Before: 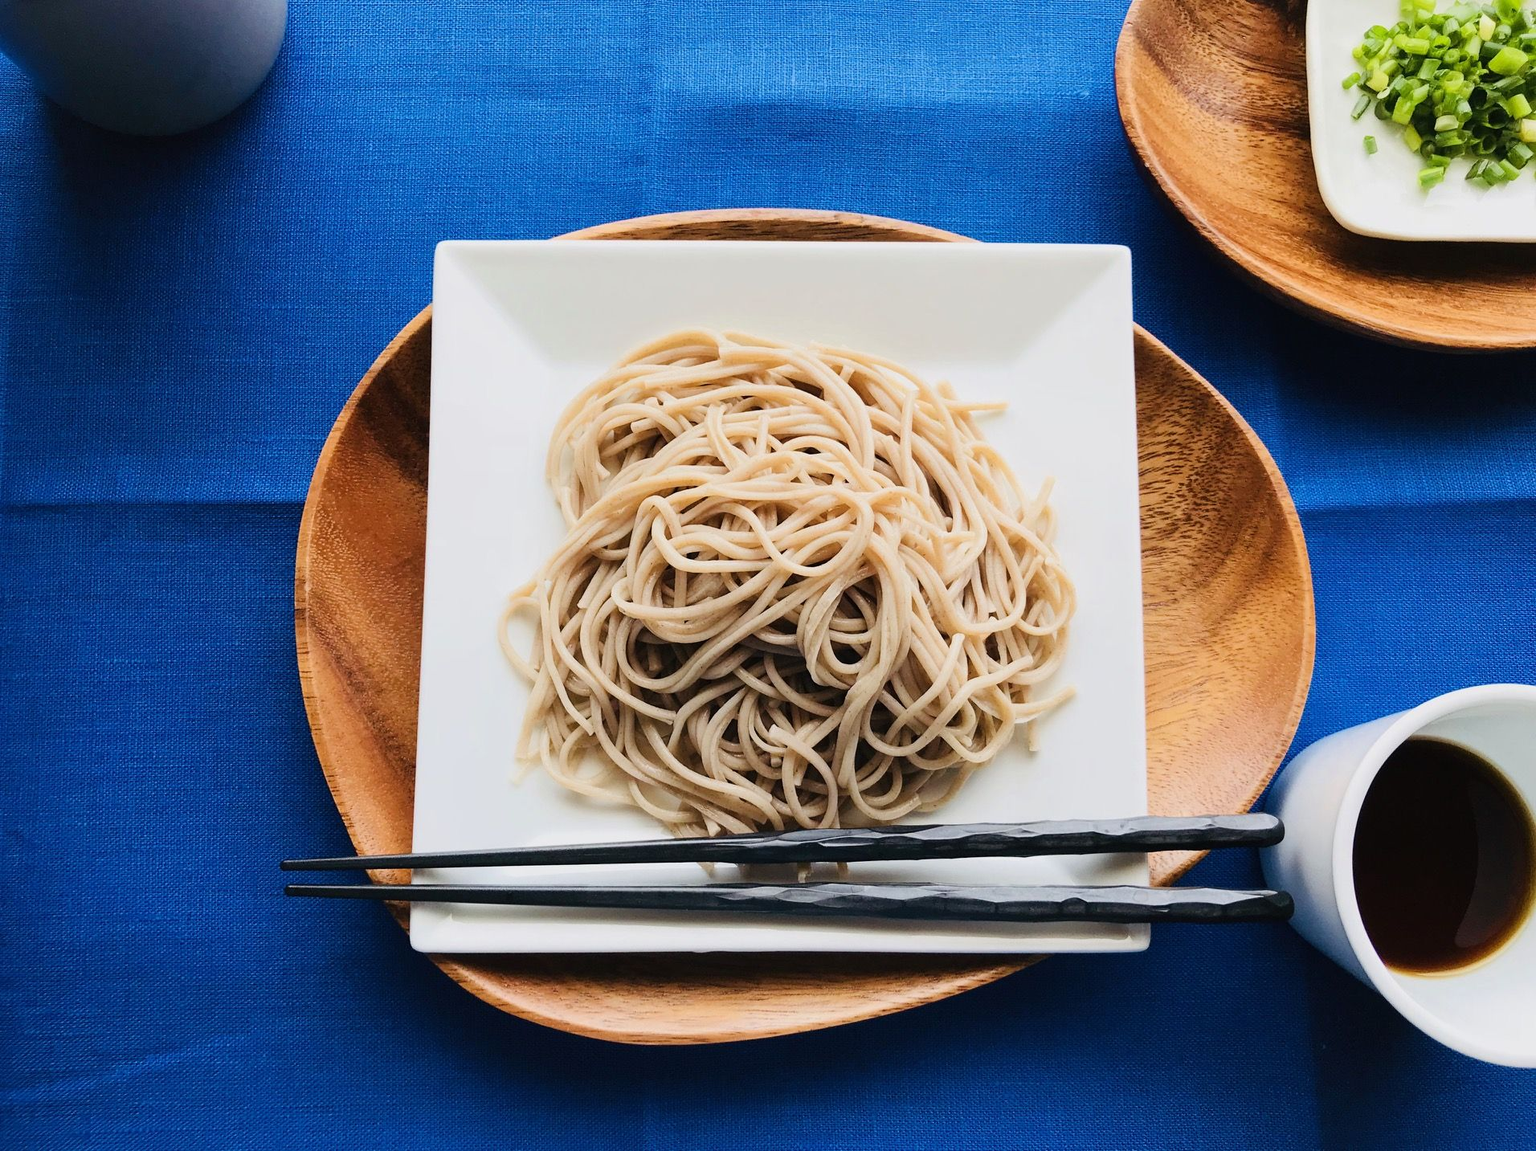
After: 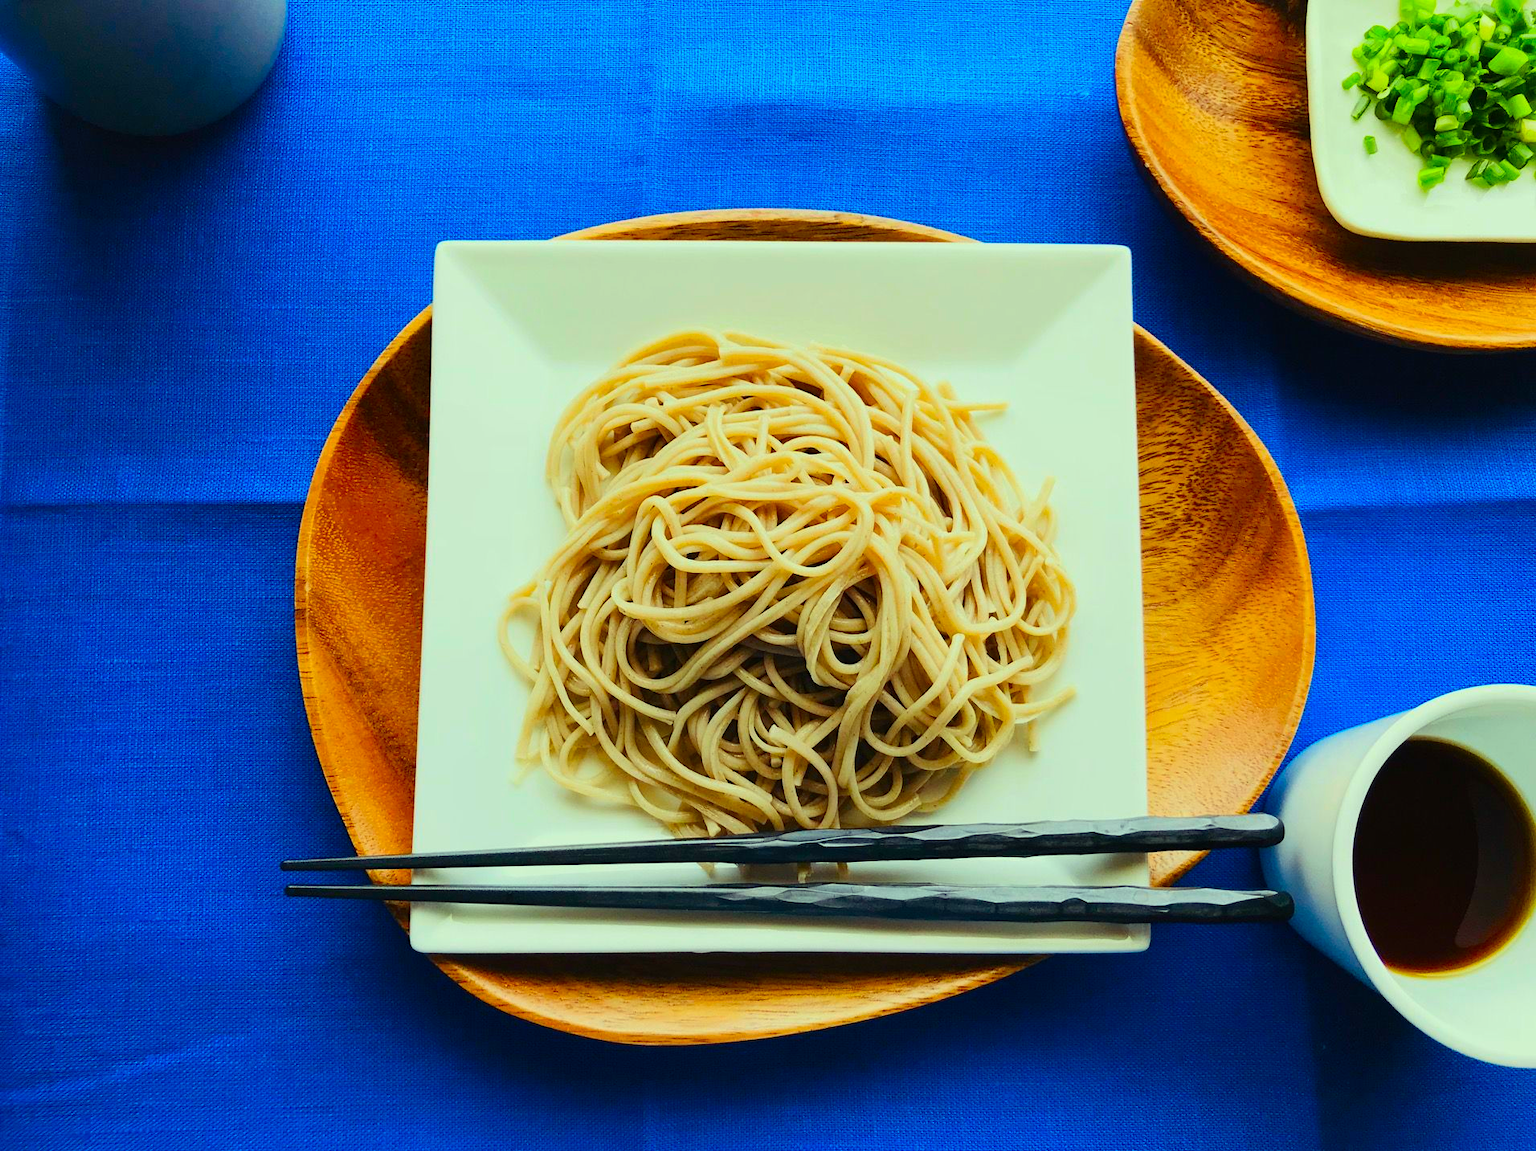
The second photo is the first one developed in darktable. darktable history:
color correction: highlights a* -10.84, highlights b* 9.9, saturation 1.72
